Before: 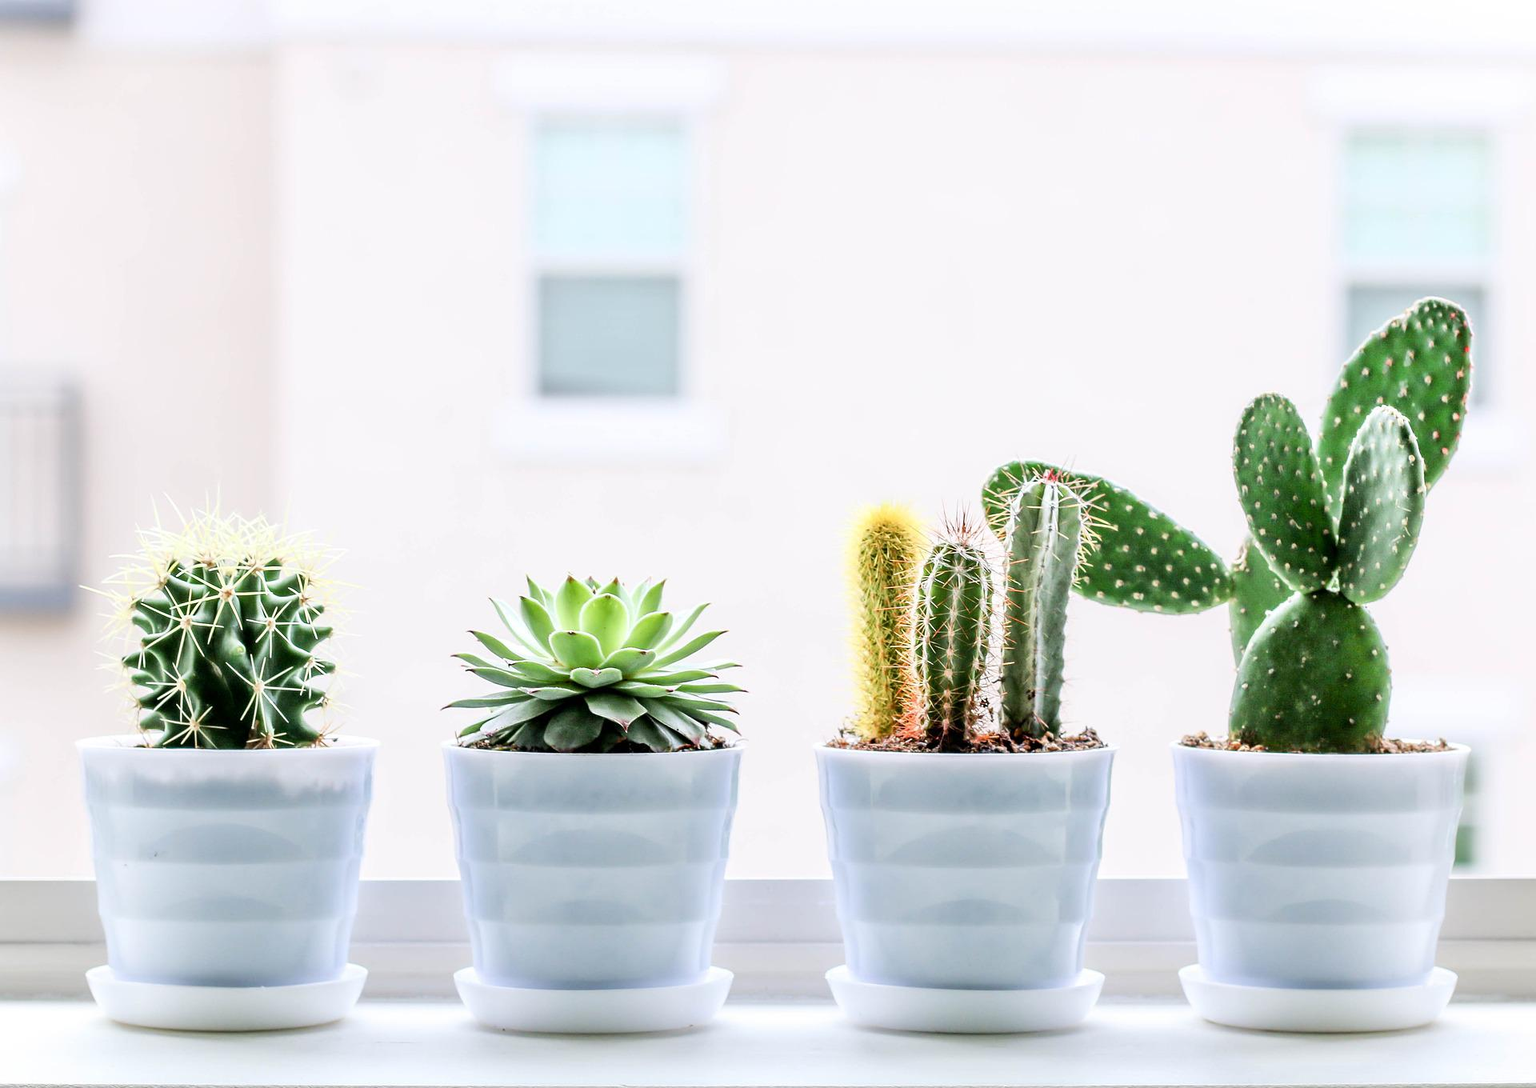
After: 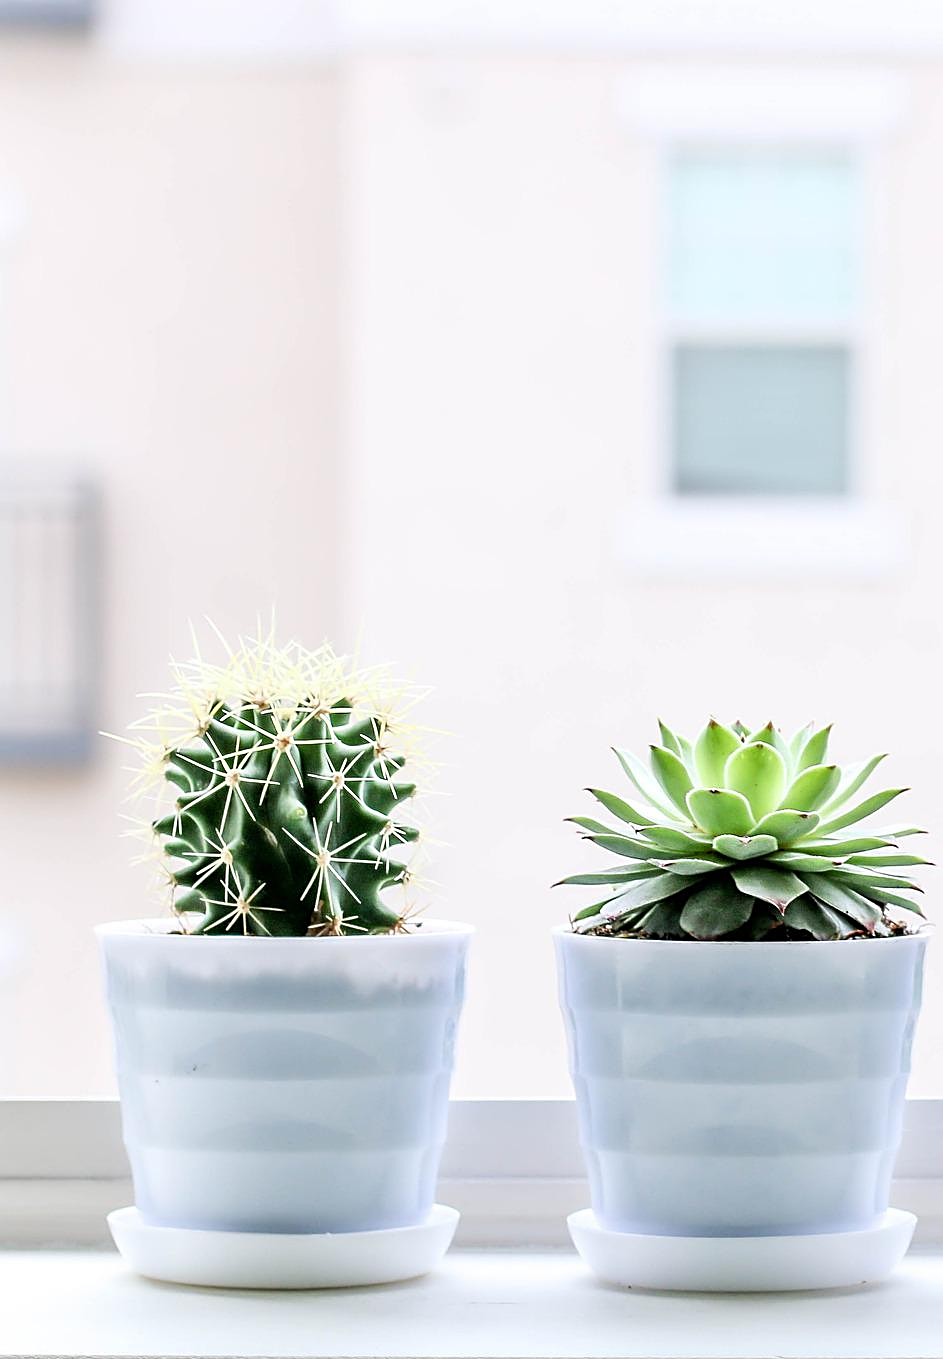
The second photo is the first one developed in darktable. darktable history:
crop and rotate: left 0%, top 0%, right 50.845%
sharpen: on, module defaults
